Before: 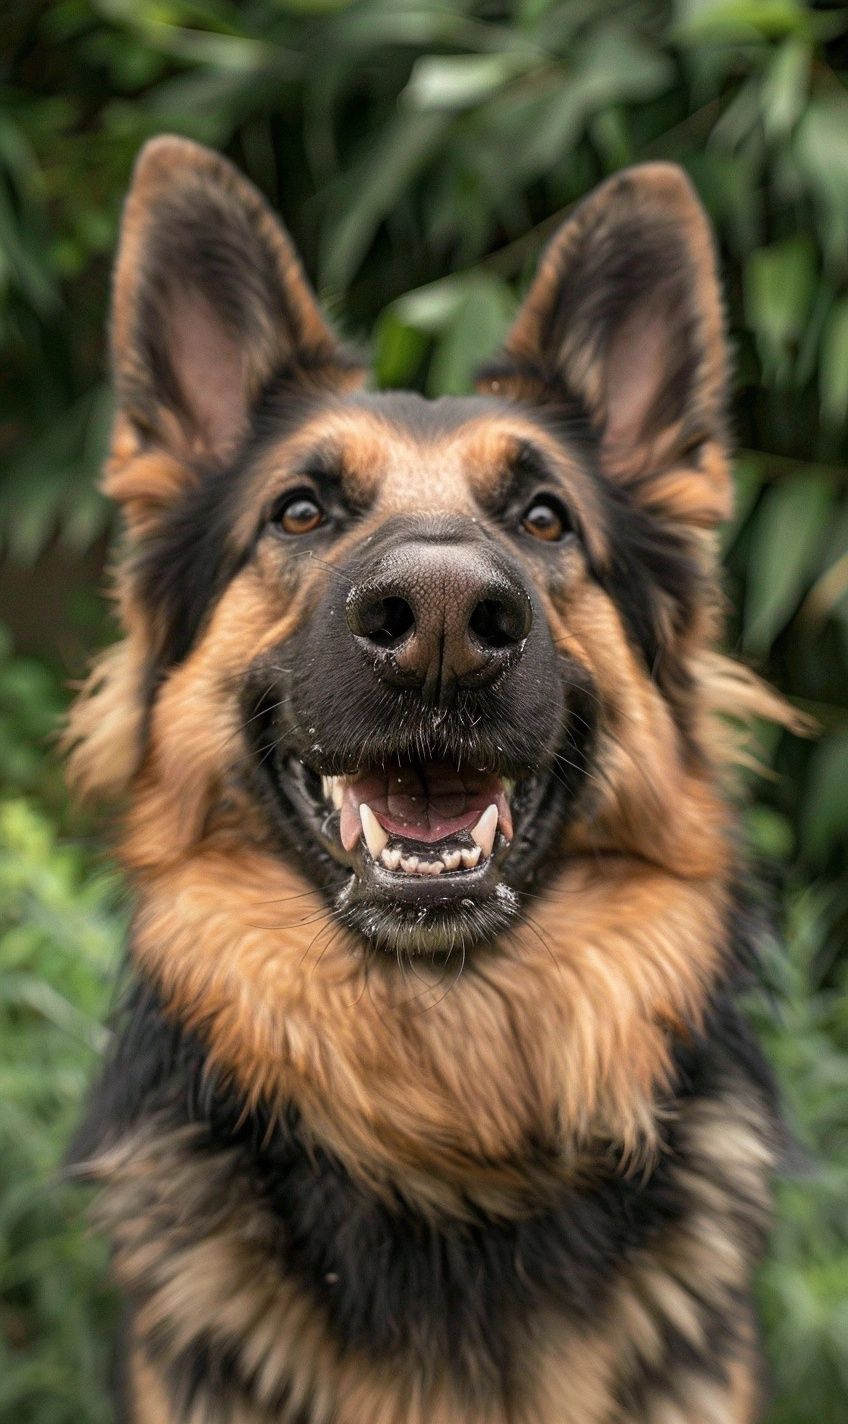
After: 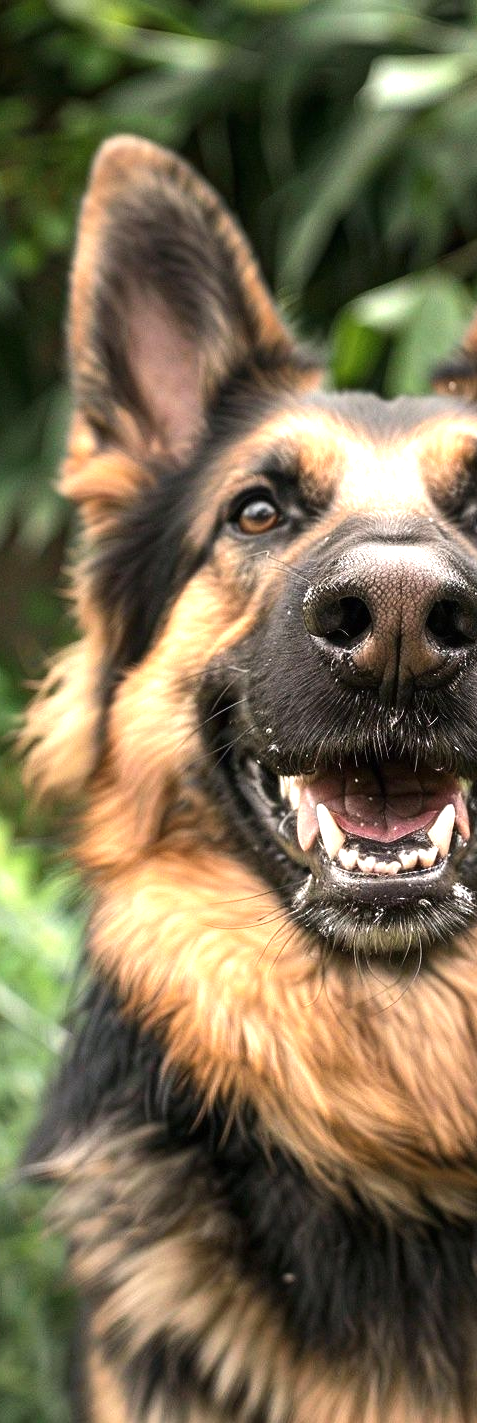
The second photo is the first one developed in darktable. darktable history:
tone equalizer: -8 EV -0.417 EV, -7 EV -0.389 EV, -6 EV -0.333 EV, -5 EV -0.222 EV, -3 EV 0.222 EV, -2 EV 0.333 EV, -1 EV 0.389 EV, +0 EV 0.417 EV, edges refinement/feathering 500, mask exposure compensation -1.57 EV, preserve details no
exposure: black level correction 0, exposure 0.7 EV, compensate exposure bias true, compensate highlight preservation false
crop: left 5.114%, right 38.589%
